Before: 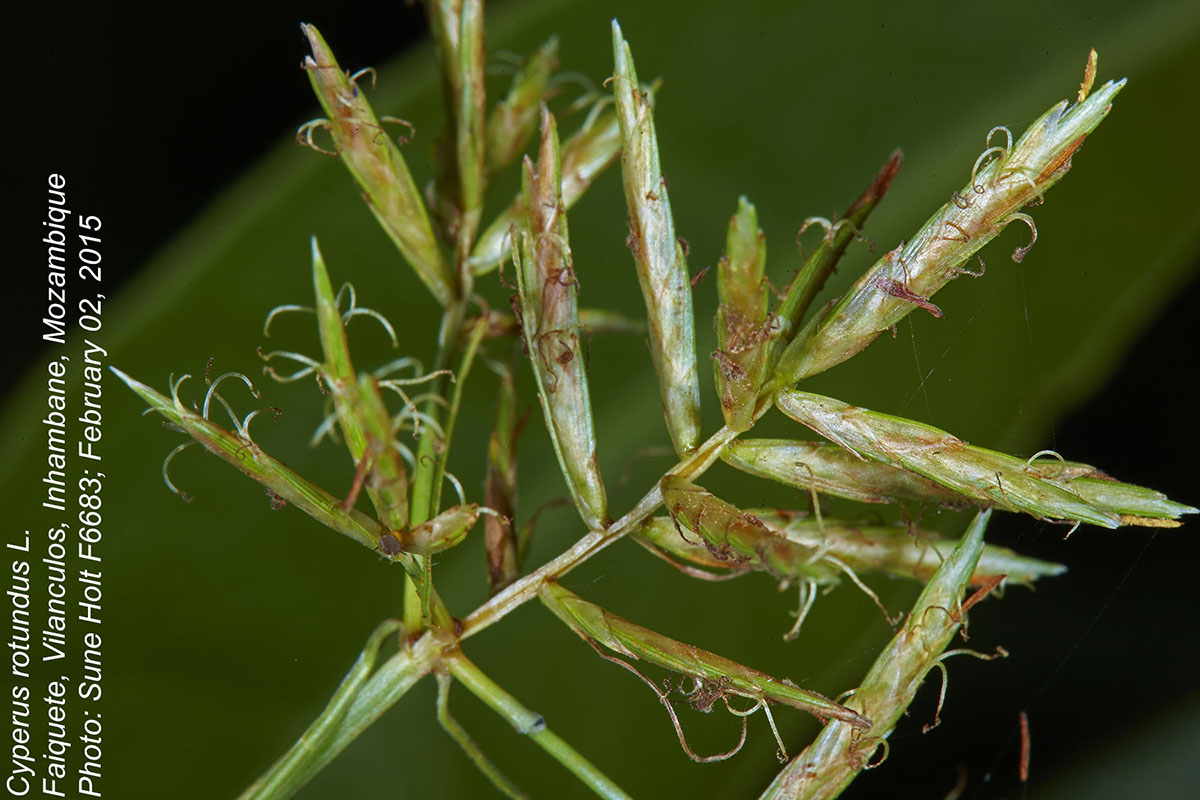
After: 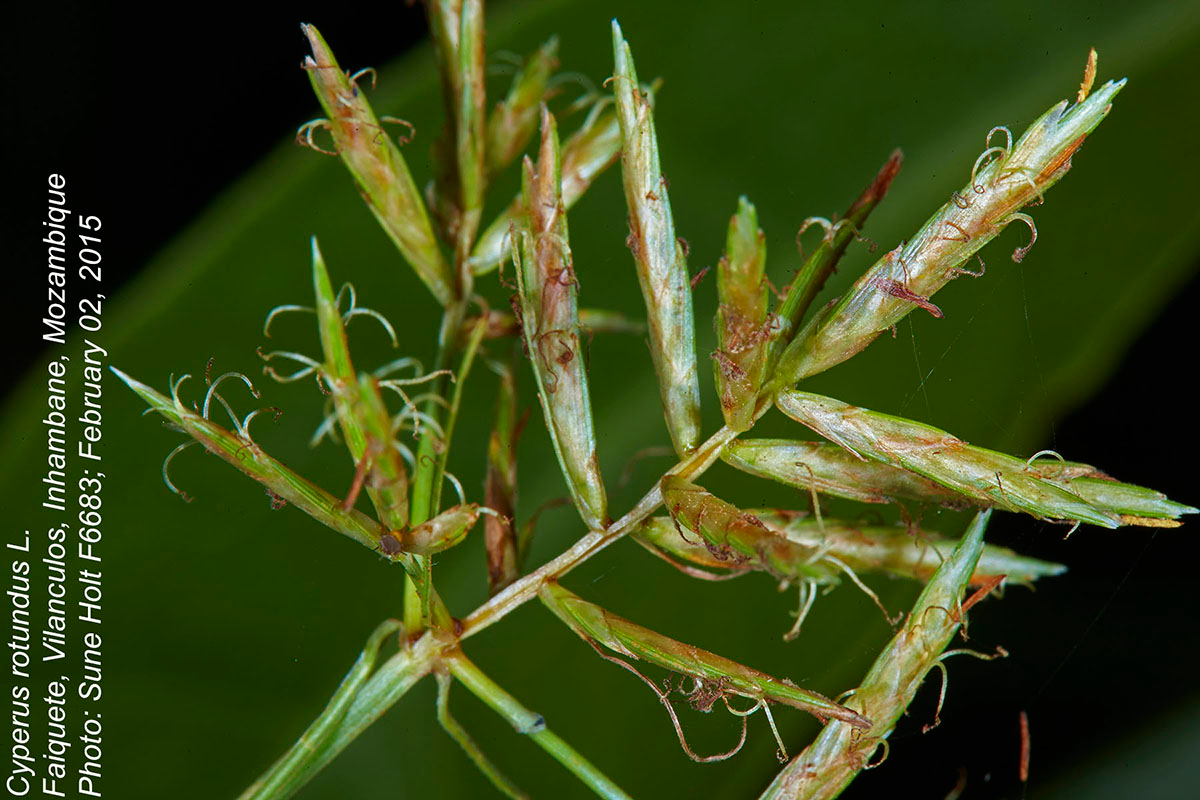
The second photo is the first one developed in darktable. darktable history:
exposure: black level correction 0, compensate exposure bias true, compensate highlight preservation false
